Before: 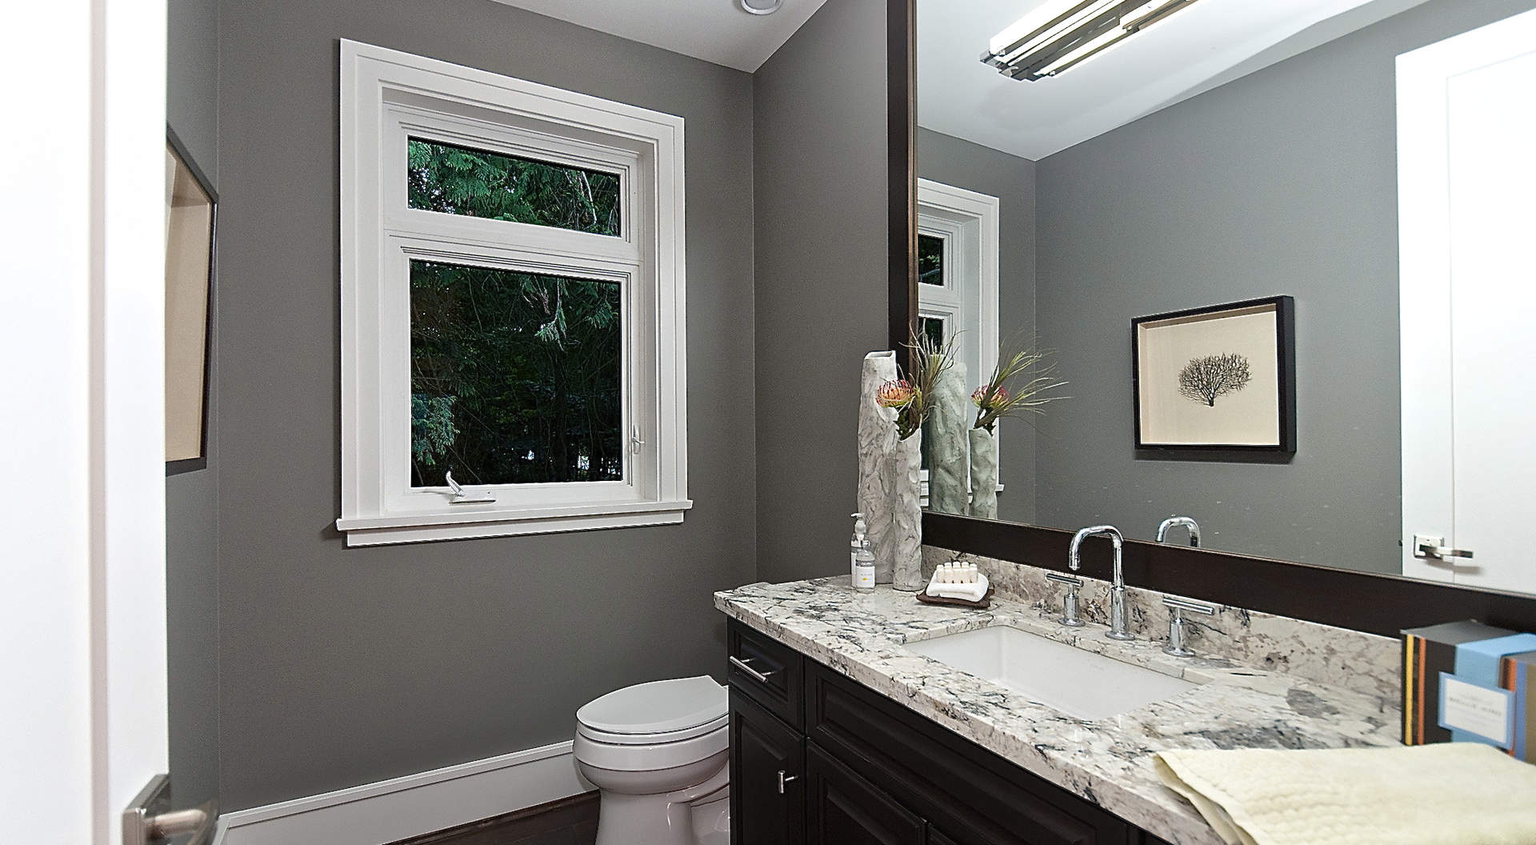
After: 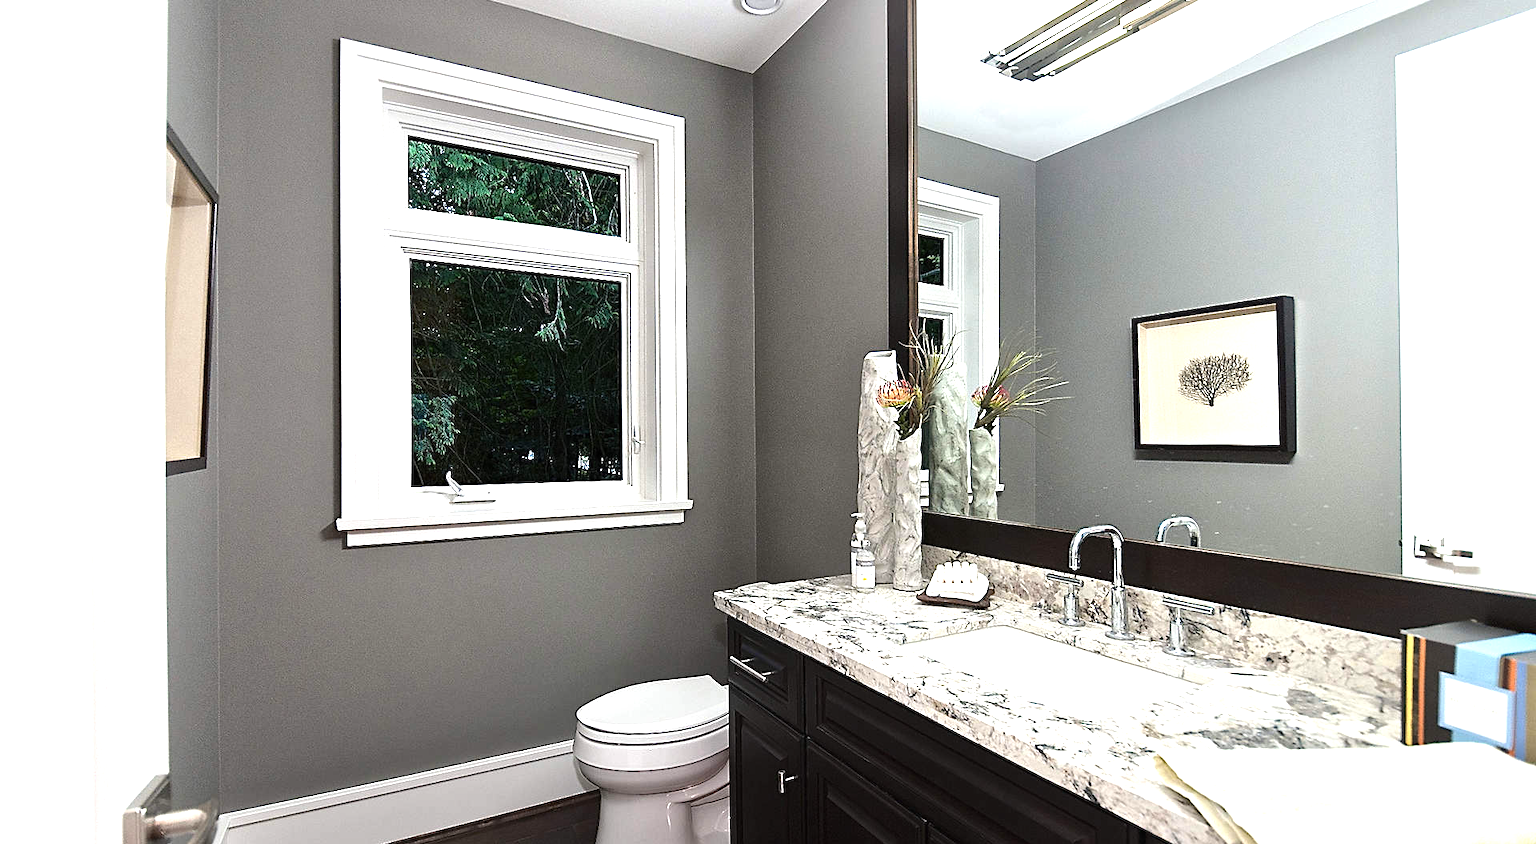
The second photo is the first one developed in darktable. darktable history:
tone equalizer: -8 EV -0.417 EV, -7 EV -0.389 EV, -6 EV -0.333 EV, -5 EV -0.222 EV, -3 EV 0.222 EV, -2 EV 0.333 EV, -1 EV 0.389 EV, +0 EV 0.417 EV, edges refinement/feathering 500, mask exposure compensation -1.57 EV, preserve details no
exposure: exposure 0.636 EV, compensate highlight preservation false
white balance: emerald 1
